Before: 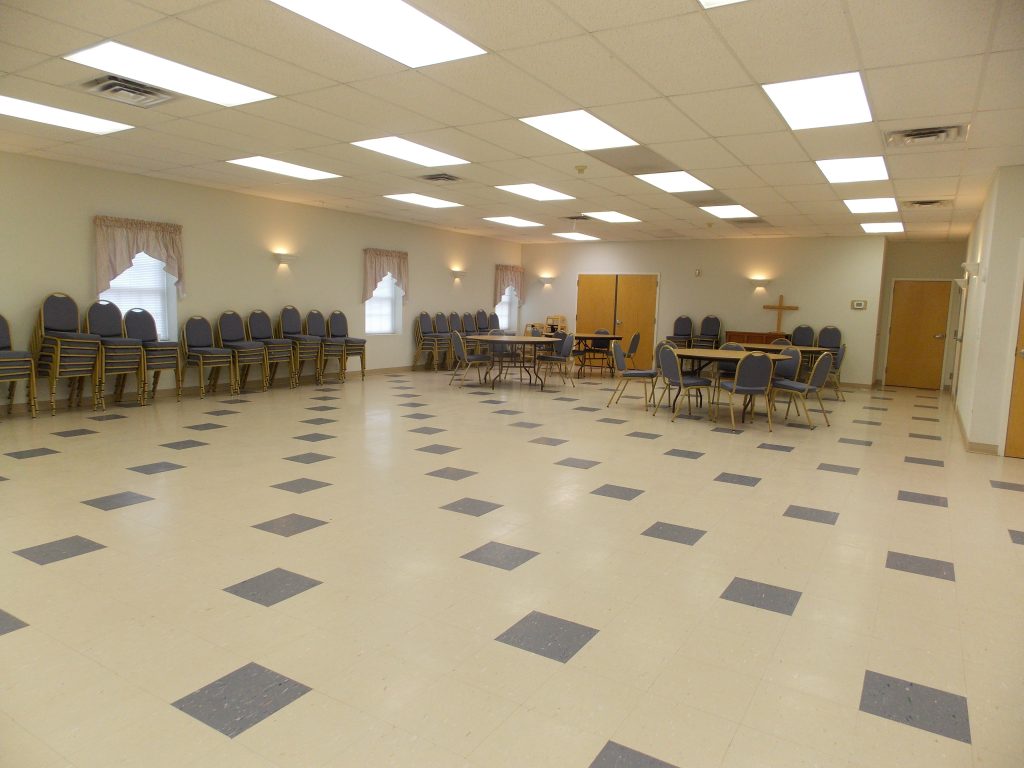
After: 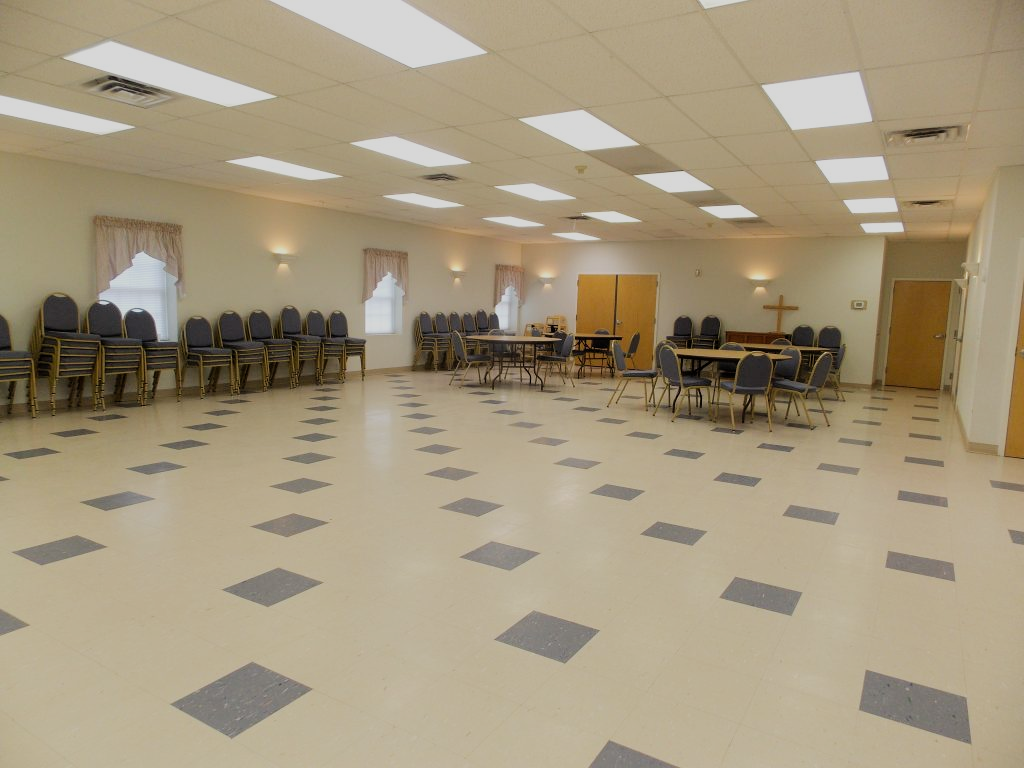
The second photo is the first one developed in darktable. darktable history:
filmic rgb: black relative exposure -7.65 EV, white relative exposure 4.56 EV, threshold 3.01 EV, hardness 3.61, contrast 1.059, enable highlight reconstruction true
